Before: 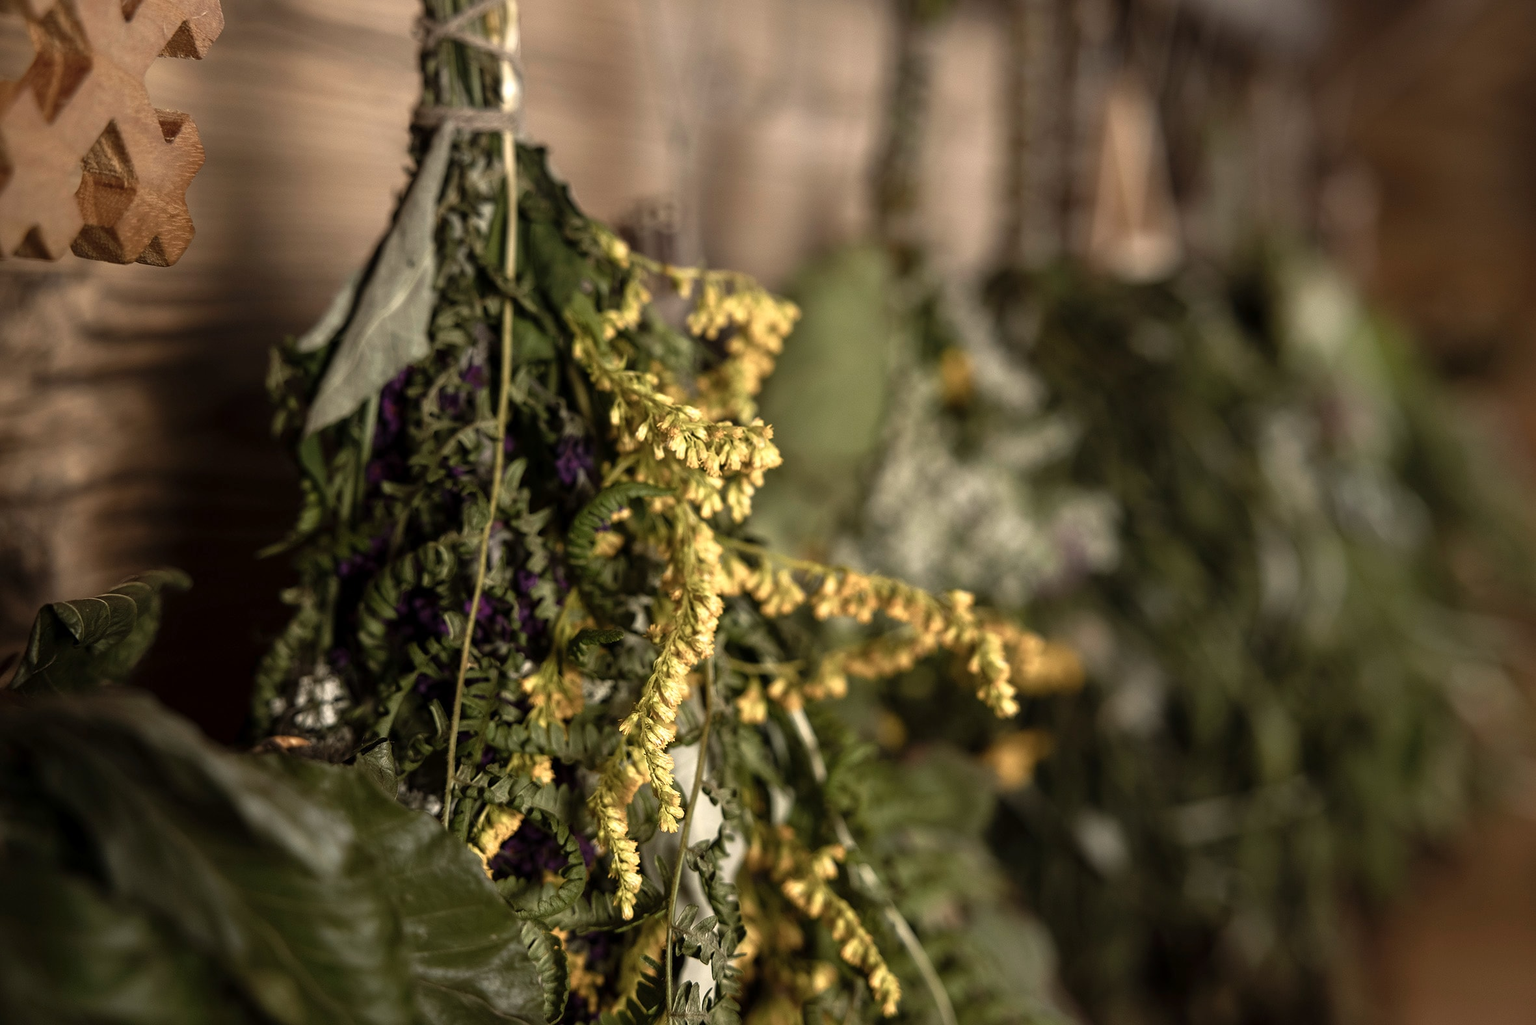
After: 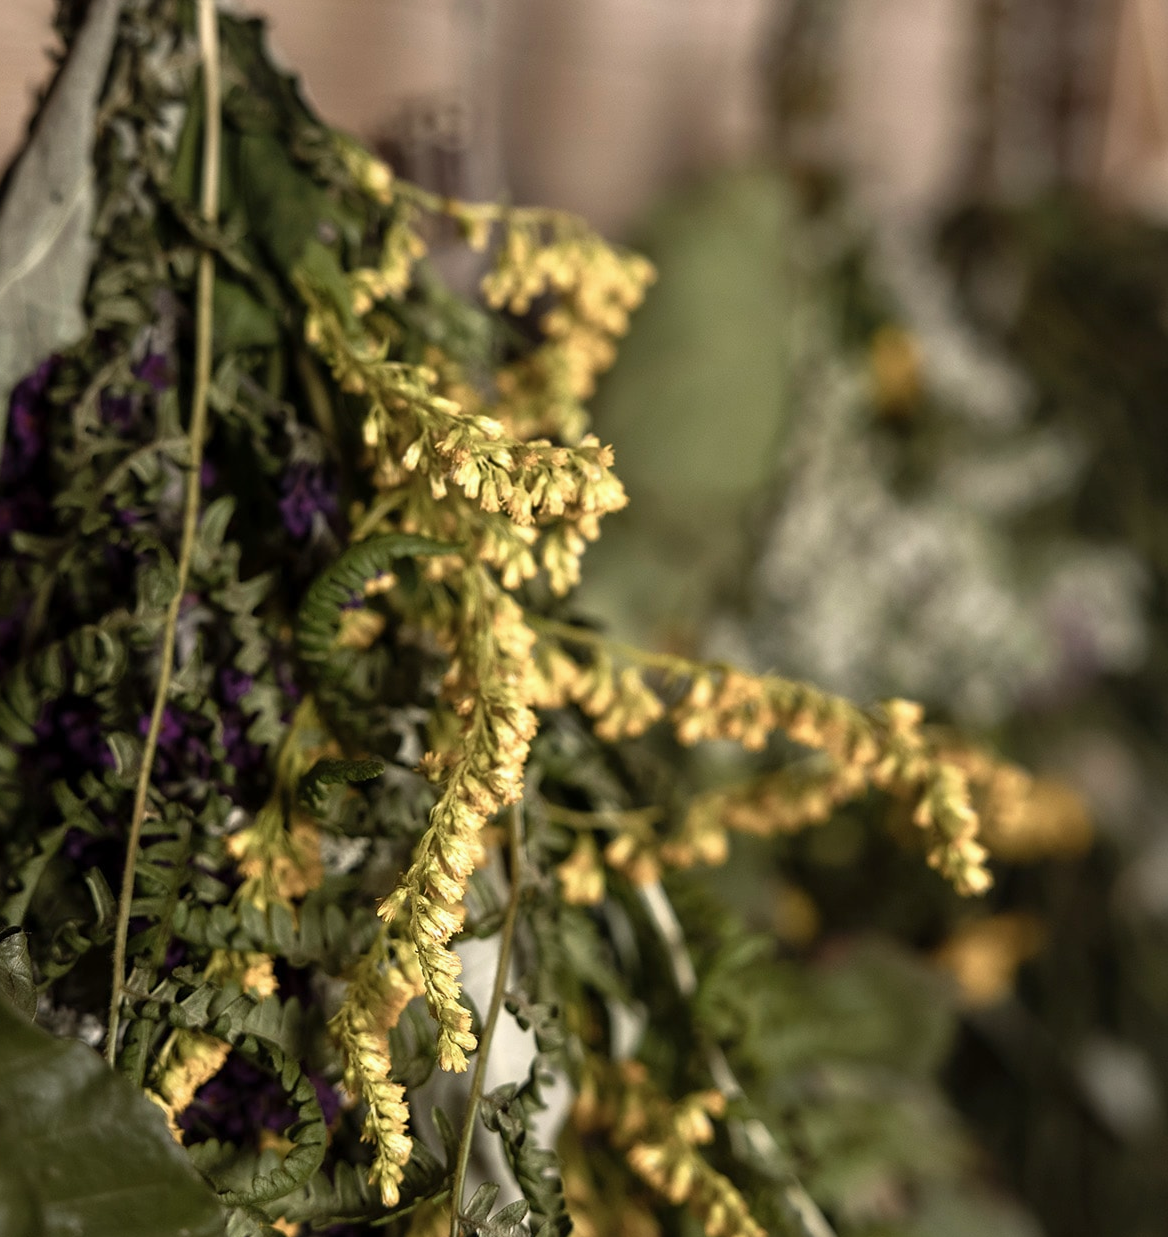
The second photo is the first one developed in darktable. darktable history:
white balance: red 0.983, blue 1.036
crop and rotate: angle 0.02°, left 24.353%, top 13.219%, right 26.156%, bottom 8.224%
